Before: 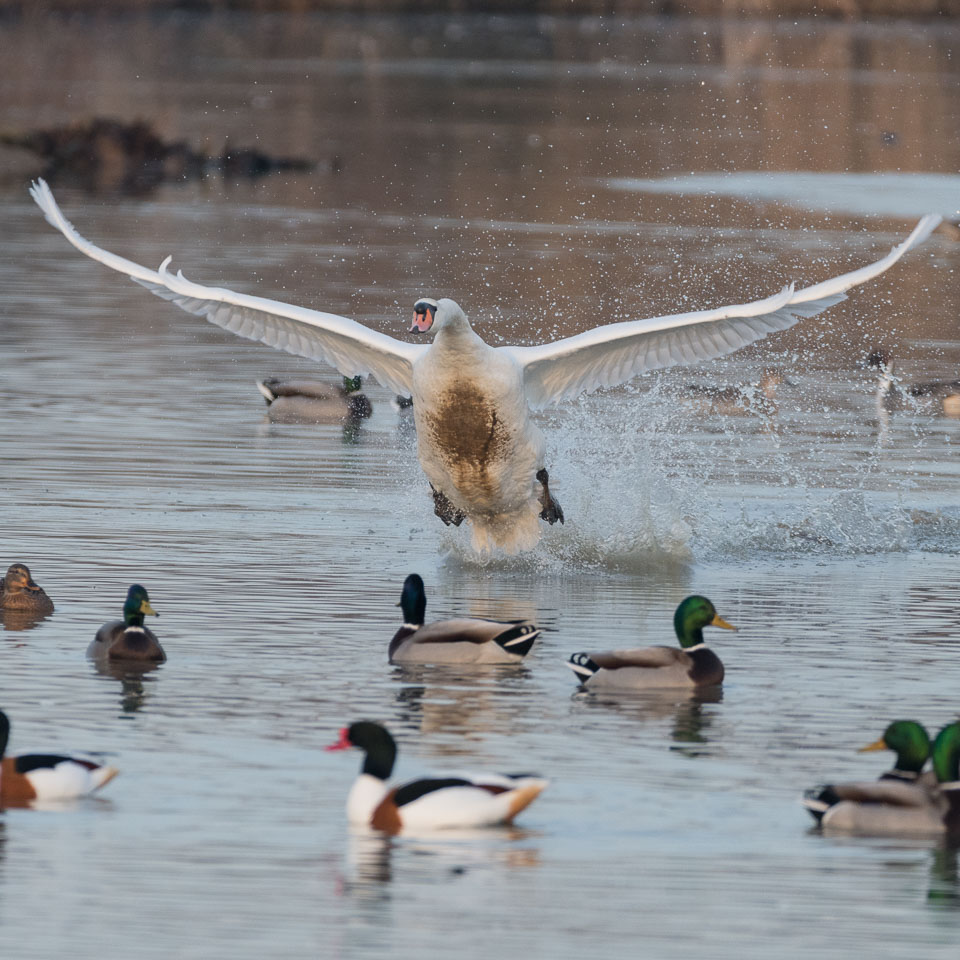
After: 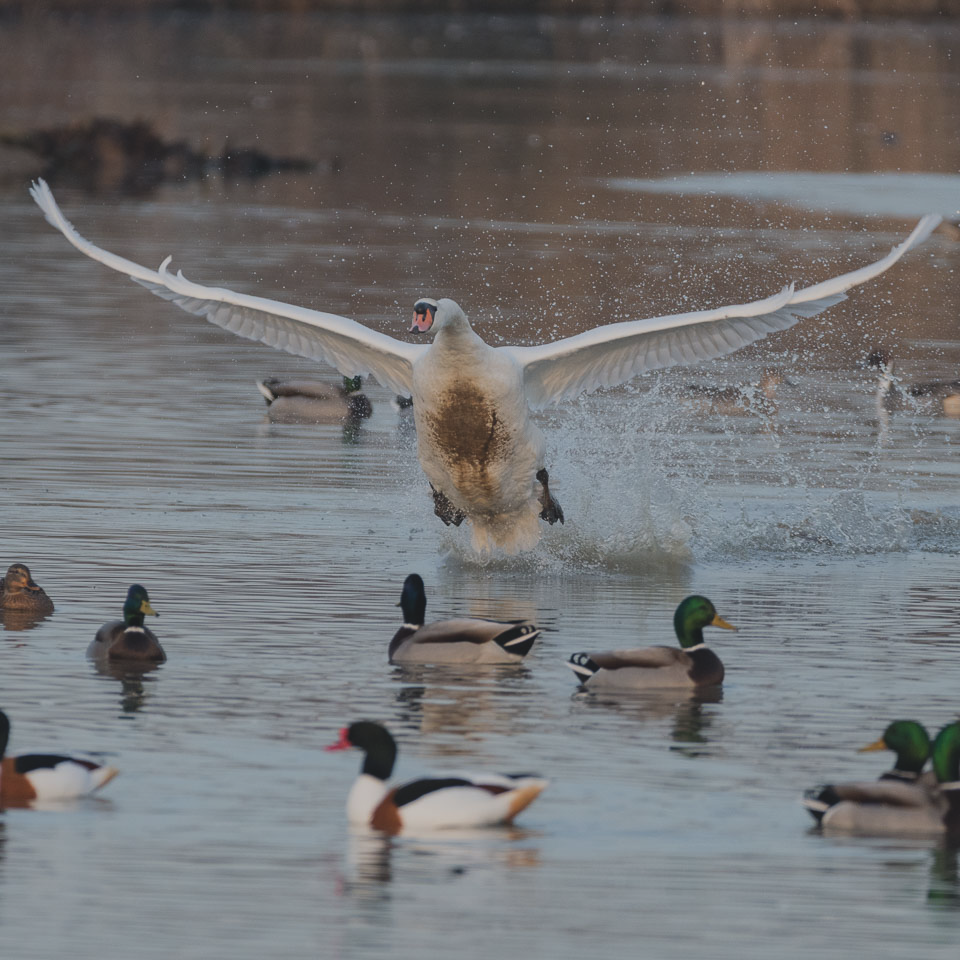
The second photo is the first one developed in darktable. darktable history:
exposure: black level correction -0.015, exposure -0.506 EV, compensate highlight preservation false
shadows and highlights: shadows -20.56, white point adjustment -1.84, highlights -34.89
